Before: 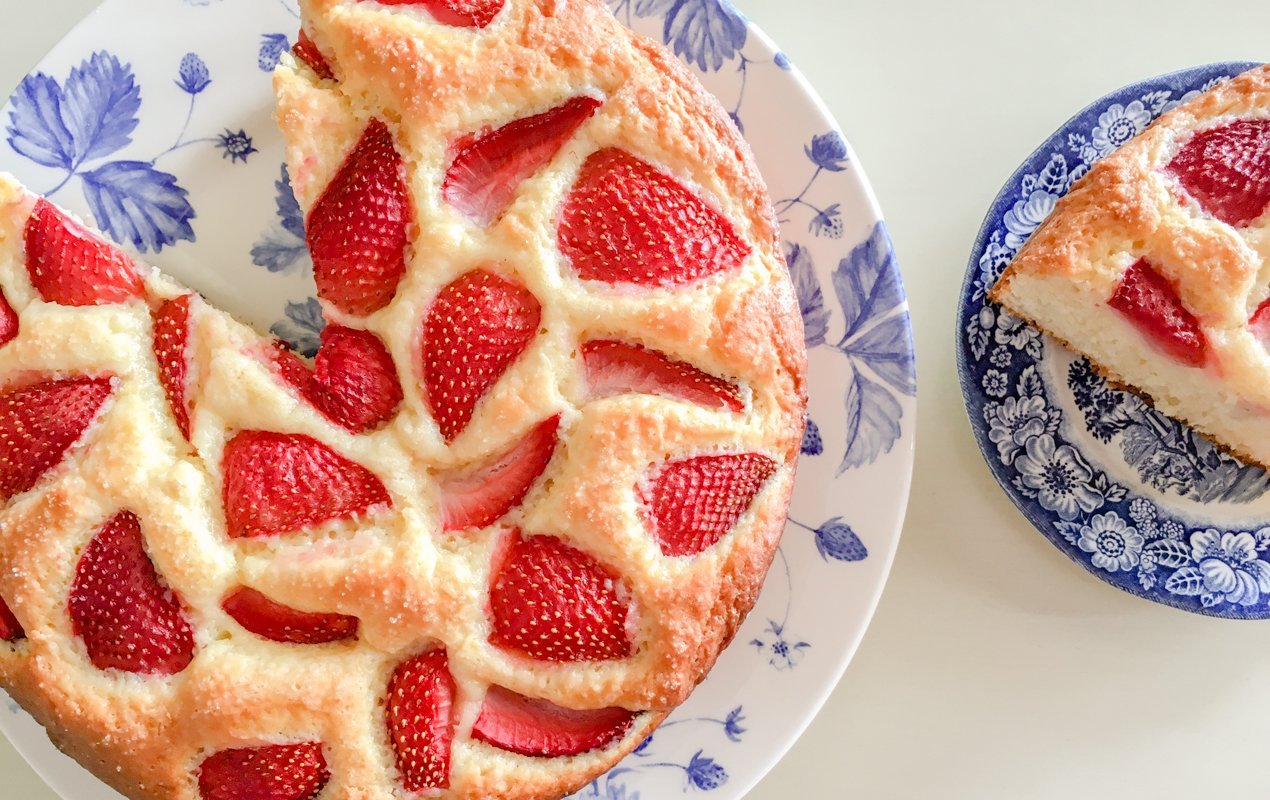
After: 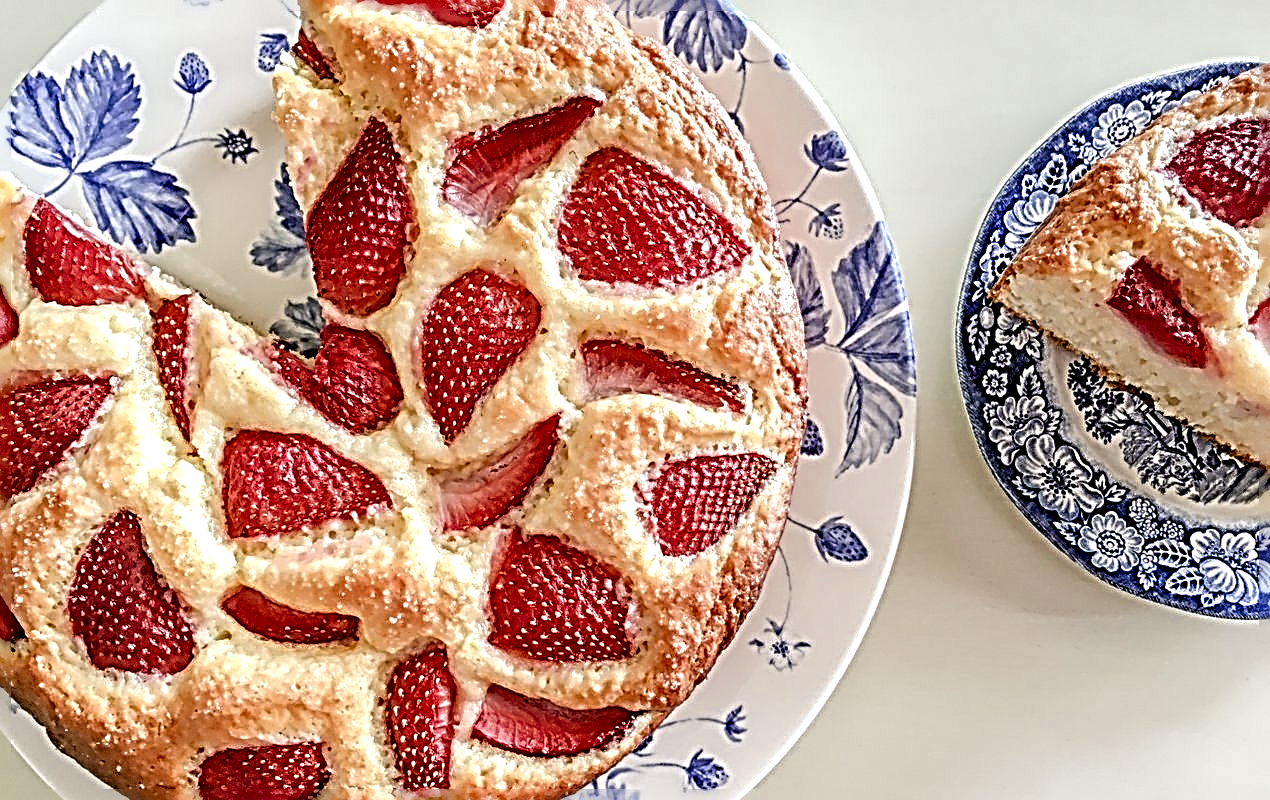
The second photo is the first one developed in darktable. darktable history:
sharpen: radius 4.041, amount 1.991
color zones: curves: ch0 [(0.068, 0.464) (0.25, 0.5) (0.48, 0.508) (0.75, 0.536) (0.886, 0.476) (0.967, 0.456)]; ch1 [(0.066, 0.456) (0.25, 0.5) (0.616, 0.508) (0.746, 0.56) (0.934, 0.444)]
local contrast: highlights 60%, shadows 63%, detail 160%
